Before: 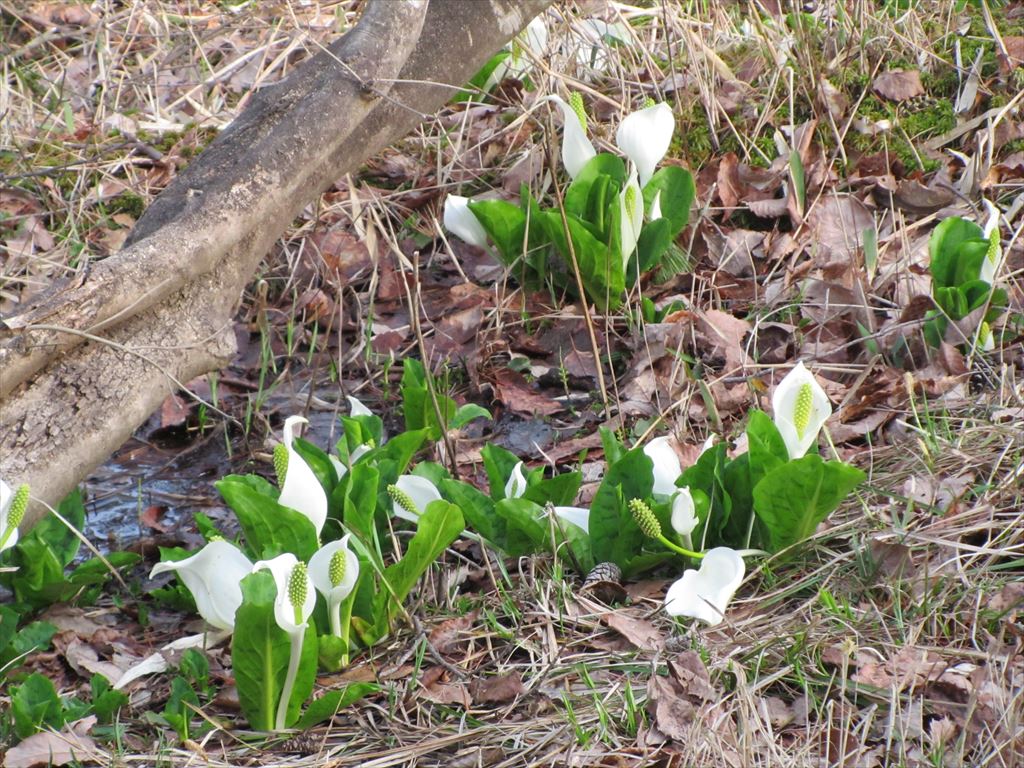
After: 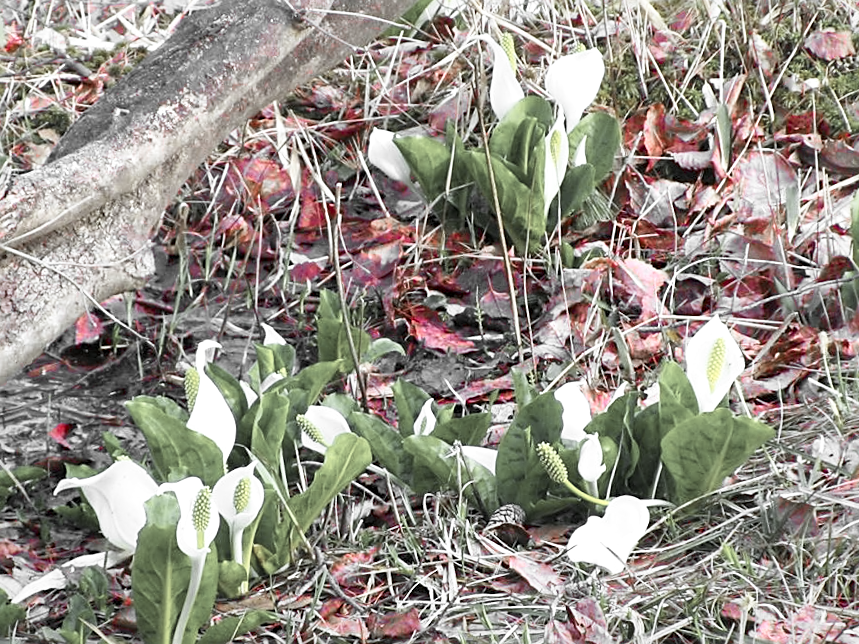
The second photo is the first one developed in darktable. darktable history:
sharpen: on, module defaults
color zones: curves: ch1 [(0, 0.831) (0.08, 0.771) (0.157, 0.268) (0.241, 0.207) (0.562, -0.005) (0.714, -0.013) (0.876, 0.01) (1, 0.831)]
crop and rotate: angle -3.27°, left 5.211%, top 5.211%, right 4.607%, bottom 4.607%
local contrast: mode bilateral grid, contrast 20, coarseness 100, detail 150%, midtone range 0.2
white balance: red 0.925, blue 1.046
base curve: curves: ch0 [(0, 0) (0.579, 0.807) (1, 1)], preserve colors none
tone equalizer: -7 EV 0.13 EV, smoothing diameter 25%, edges refinement/feathering 10, preserve details guided filter
color balance rgb: perceptual saturation grading › global saturation 30%, global vibrance 20%
